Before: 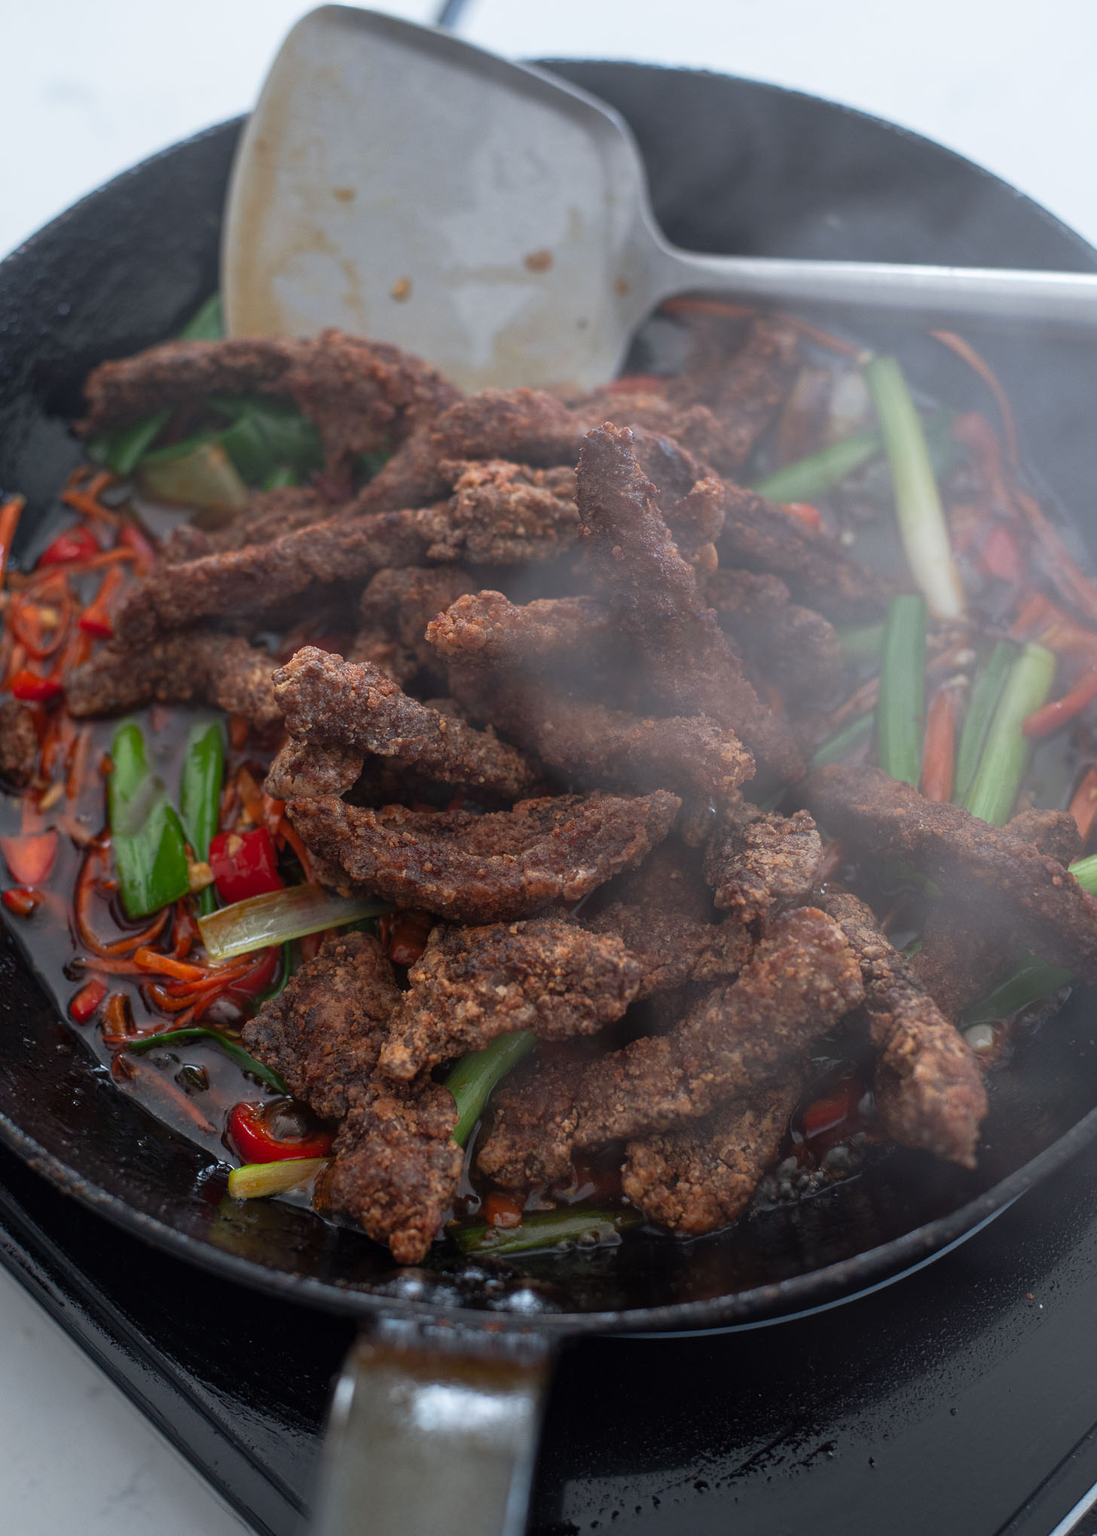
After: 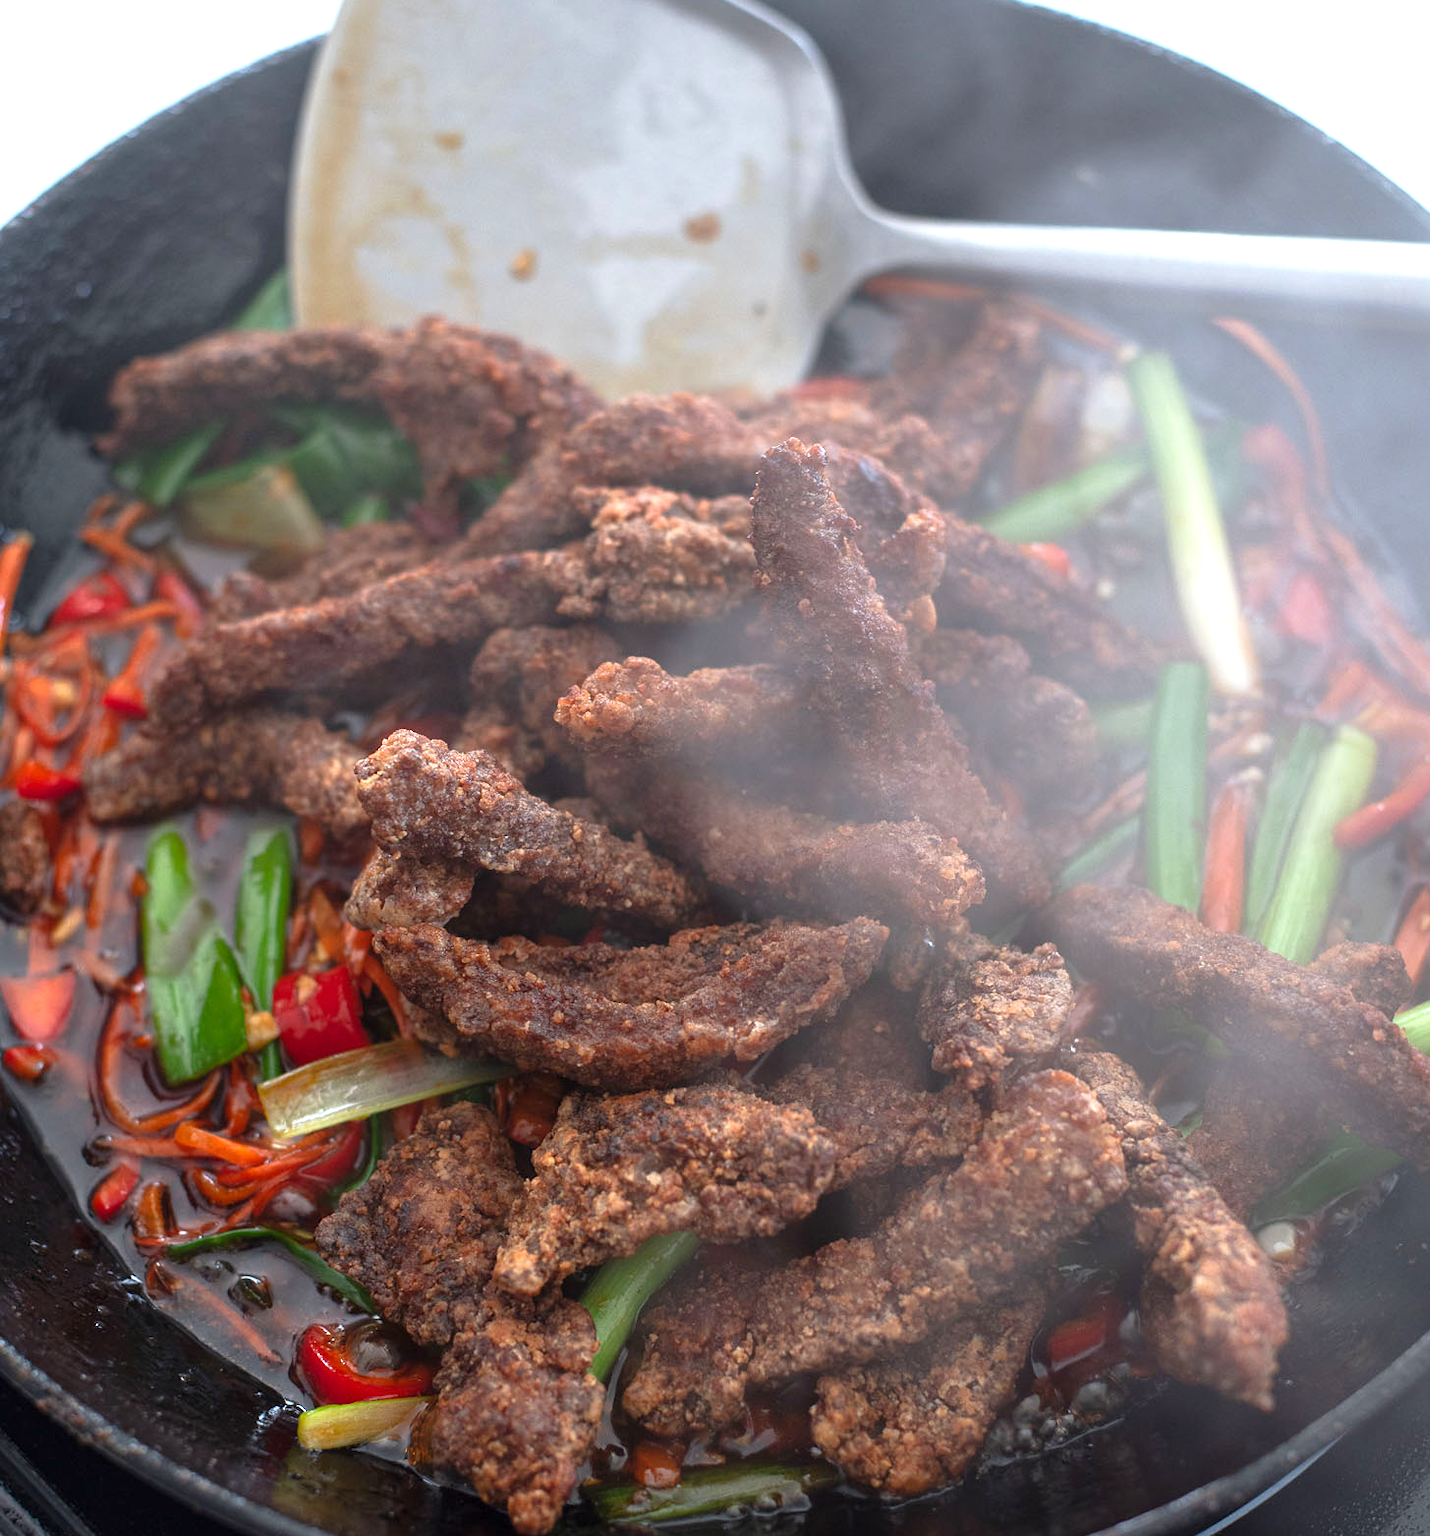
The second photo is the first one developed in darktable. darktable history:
exposure: exposure 0.921 EV, compensate highlight preservation false
crop: top 5.667%, bottom 17.637%
